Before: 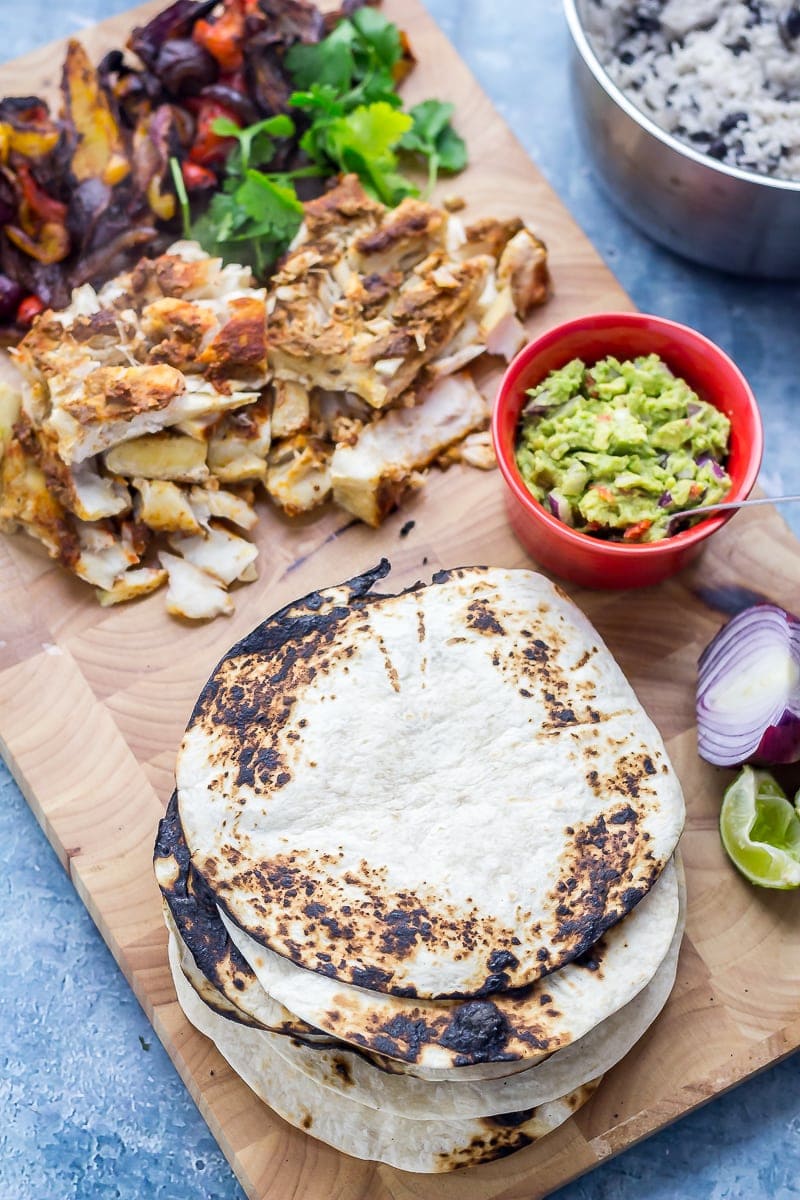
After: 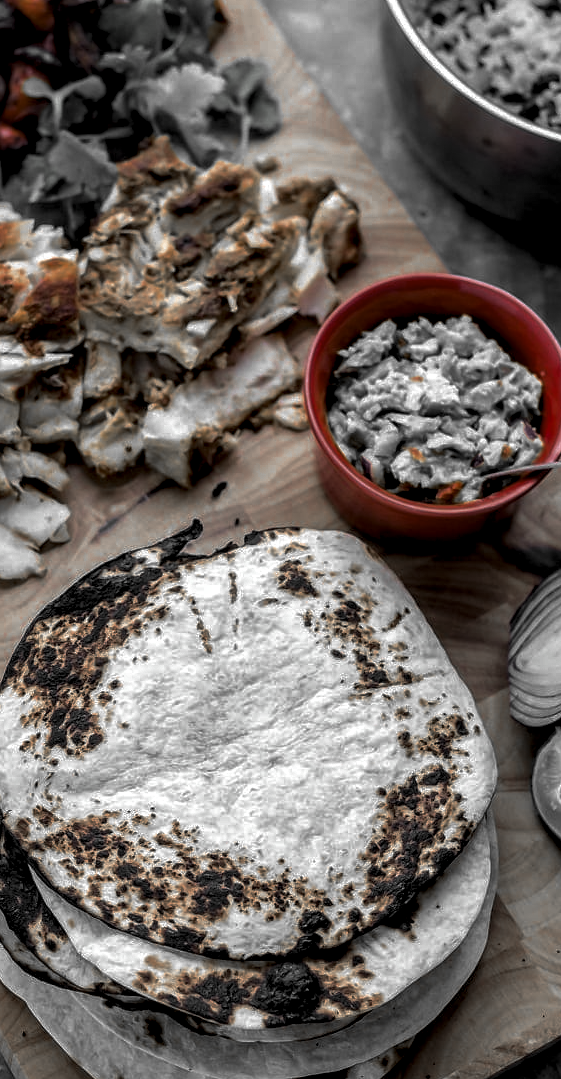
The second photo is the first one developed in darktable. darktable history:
color correction: highlights a* -4.75, highlights b* 5.05, saturation 0.956
base curve: curves: ch0 [(0, 0) (0.826, 0.587) (1, 1)], preserve colors none
exposure: compensate exposure bias true, compensate highlight preservation false
crop and rotate: left 23.595%, top 3.287%, right 6.268%, bottom 6.758%
local contrast: detail 140%
color zones: curves: ch0 [(0, 0.497) (0.096, 0.361) (0.221, 0.538) (0.429, 0.5) (0.571, 0.5) (0.714, 0.5) (0.857, 0.5) (1, 0.497)]; ch1 [(0, 0.5) (0.143, 0.5) (0.257, -0.002) (0.429, 0.04) (0.571, -0.001) (0.714, -0.015) (0.857, 0.024) (1, 0.5)]
levels: levels [0.116, 0.574, 1]
